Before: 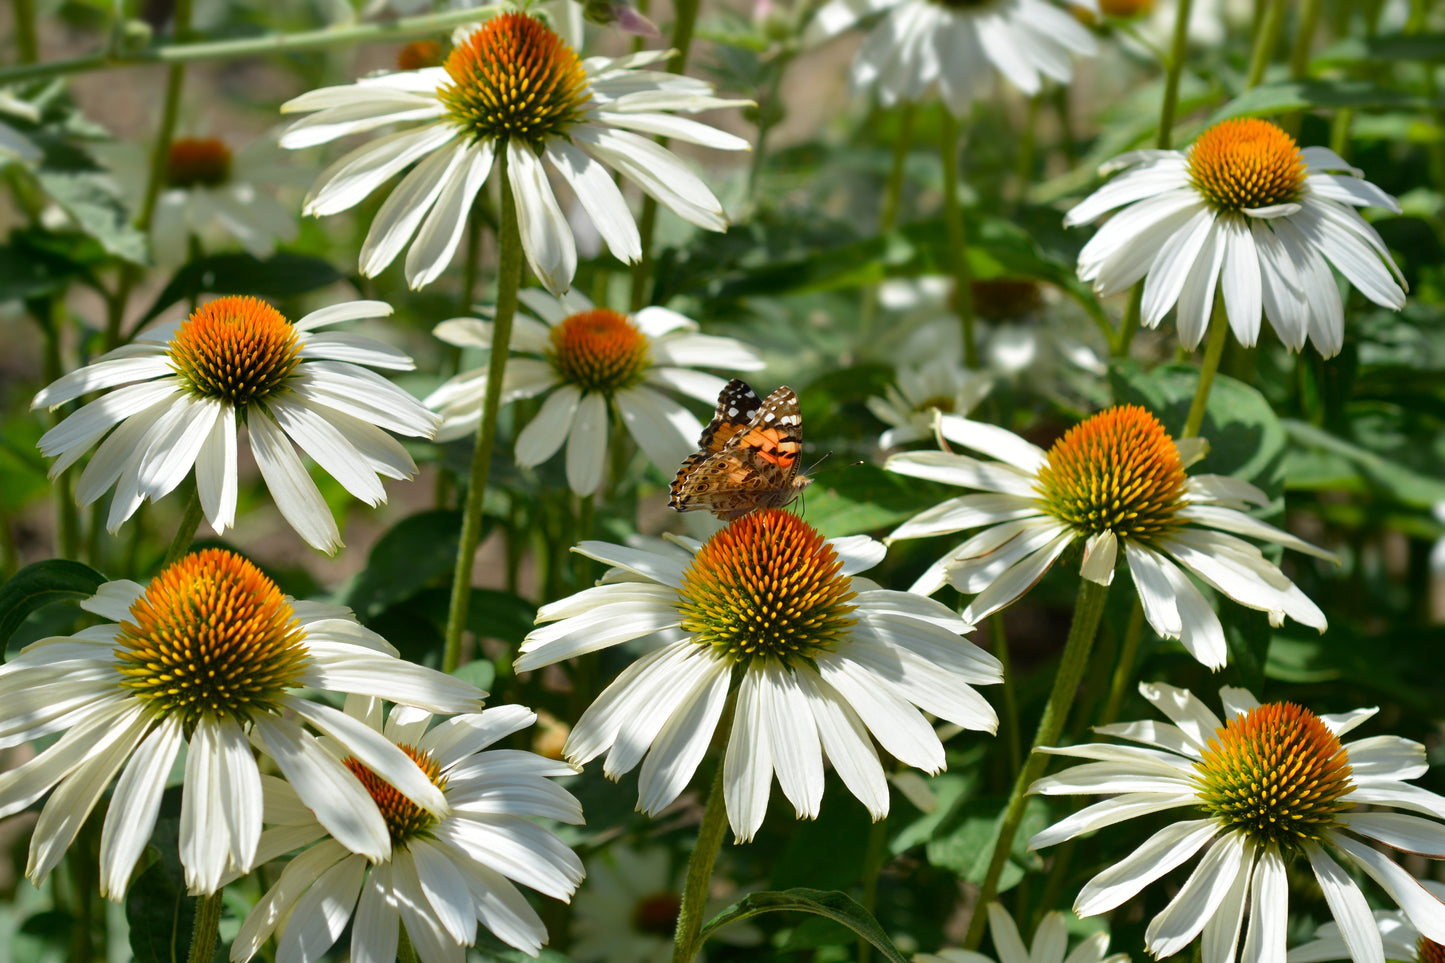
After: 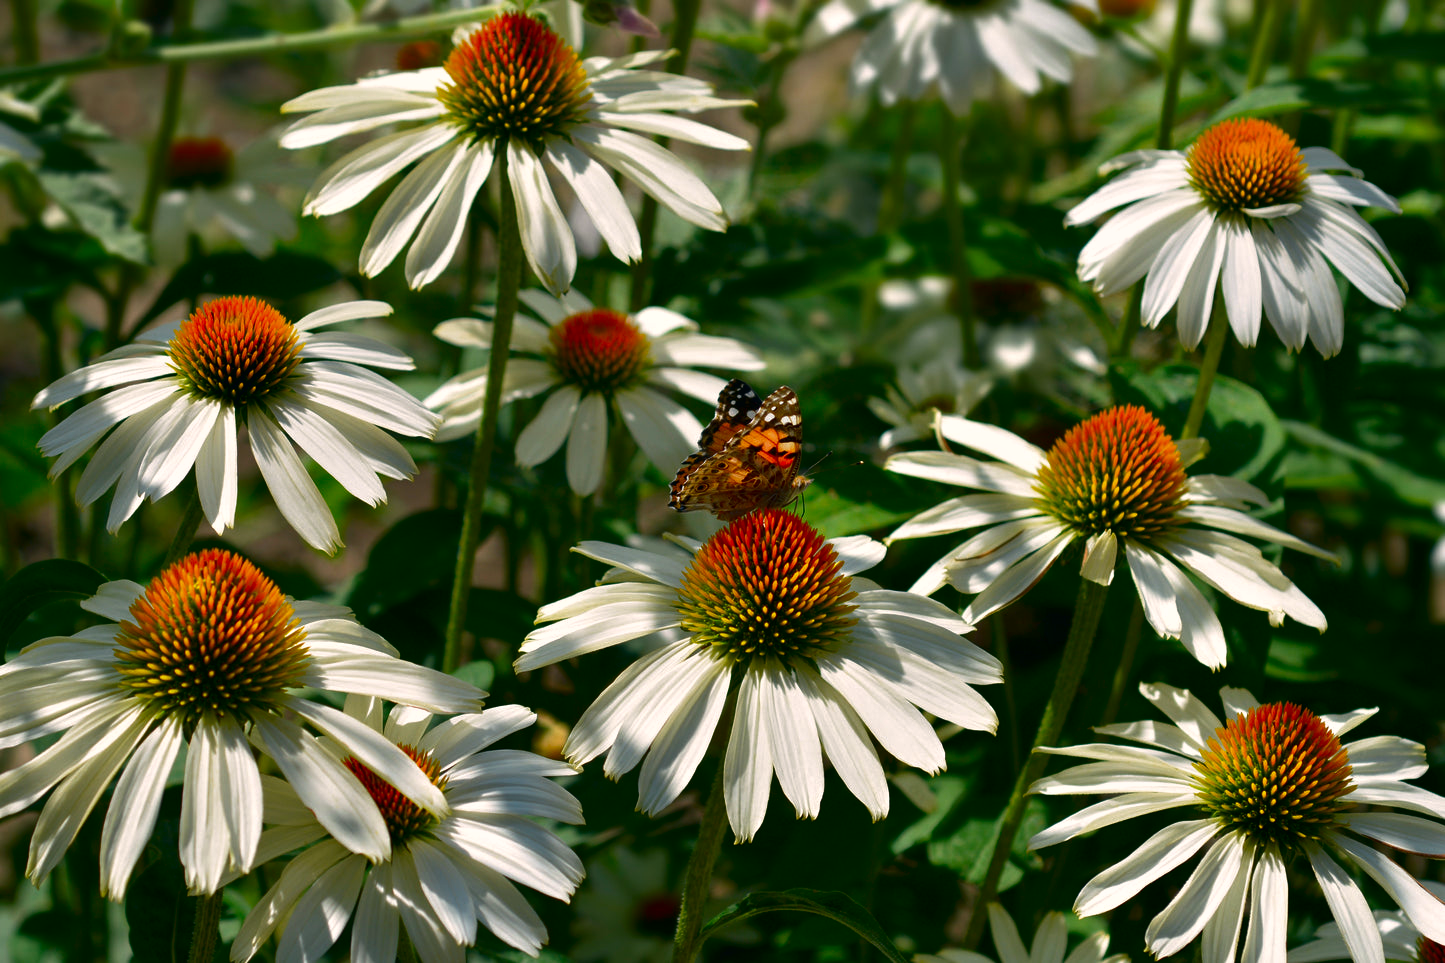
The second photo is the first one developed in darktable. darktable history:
tone equalizer: on, module defaults
color correction: highlights a* 5.48, highlights b* 5.3, shadows a* -4.29, shadows b* -4.99
contrast brightness saturation: brightness -0.248, saturation 0.197
